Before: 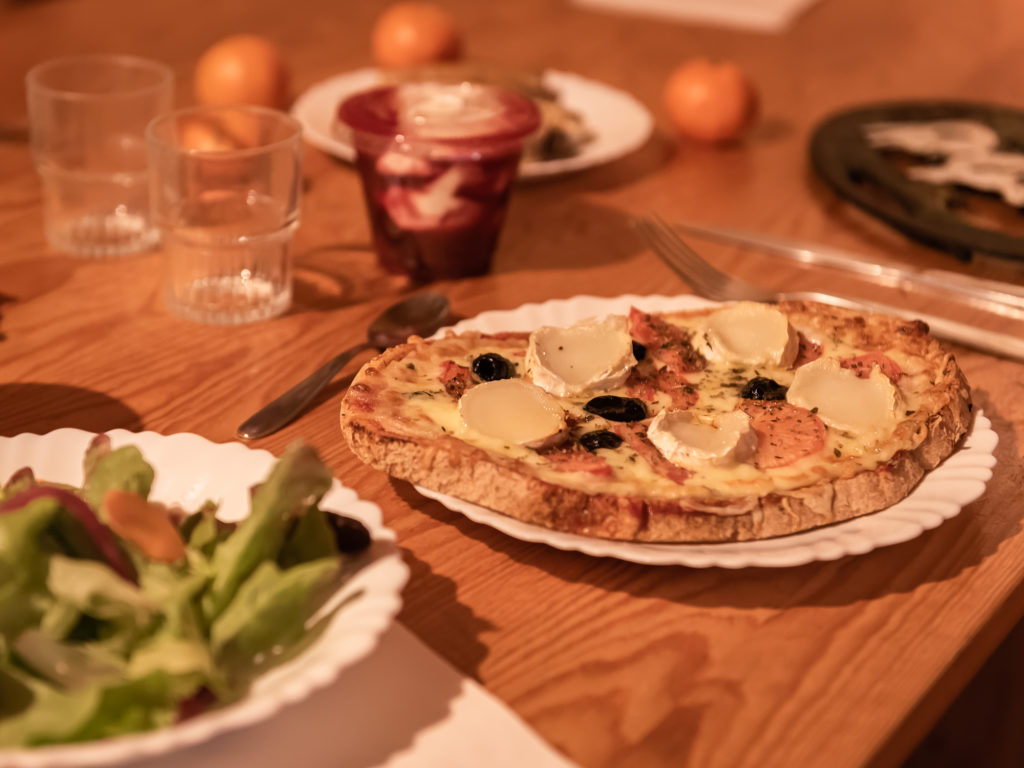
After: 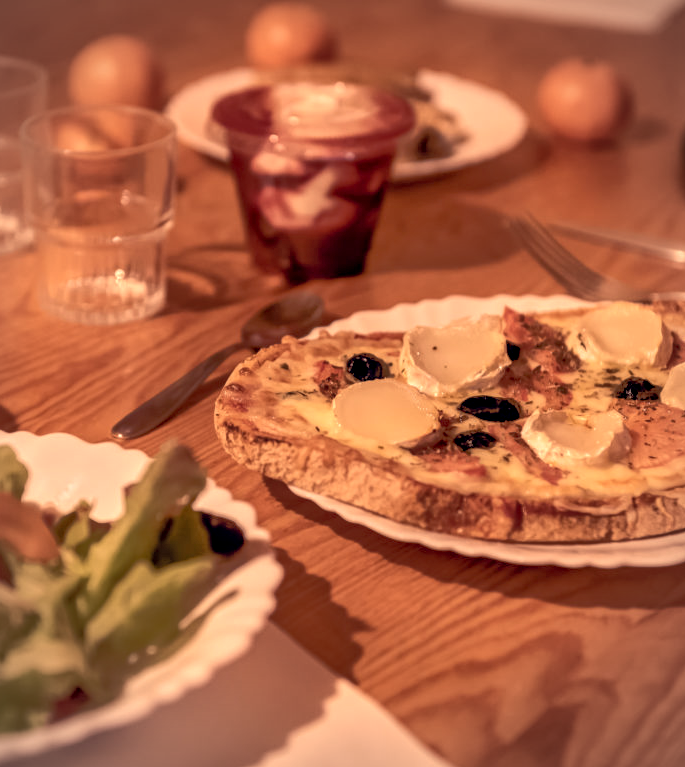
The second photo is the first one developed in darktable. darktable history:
color correction: highlights a* 20.31, highlights b* 27.59, shadows a* 3.38, shadows b* -16.58, saturation 0.716
crop and rotate: left 12.336%, right 20.769%
shadows and highlights: on, module defaults
vignetting: fall-off radius 81.19%, center (-0.012, 0)
exposure: black level correction 0.007, compensate highlight preservation false
tone equalizer: -8 EV -0.528 EV, -7 EV -0.287 EV, -6 EV -0.107 EV, -5 EV 0.425 EV, -4 EV 0.952 EV, -3 EV 0.788 EV, -2 EV -0.012 EV, -1 EV 0.136 EV, +0 EV -0.015 EV
local contrast: on, module defaults
